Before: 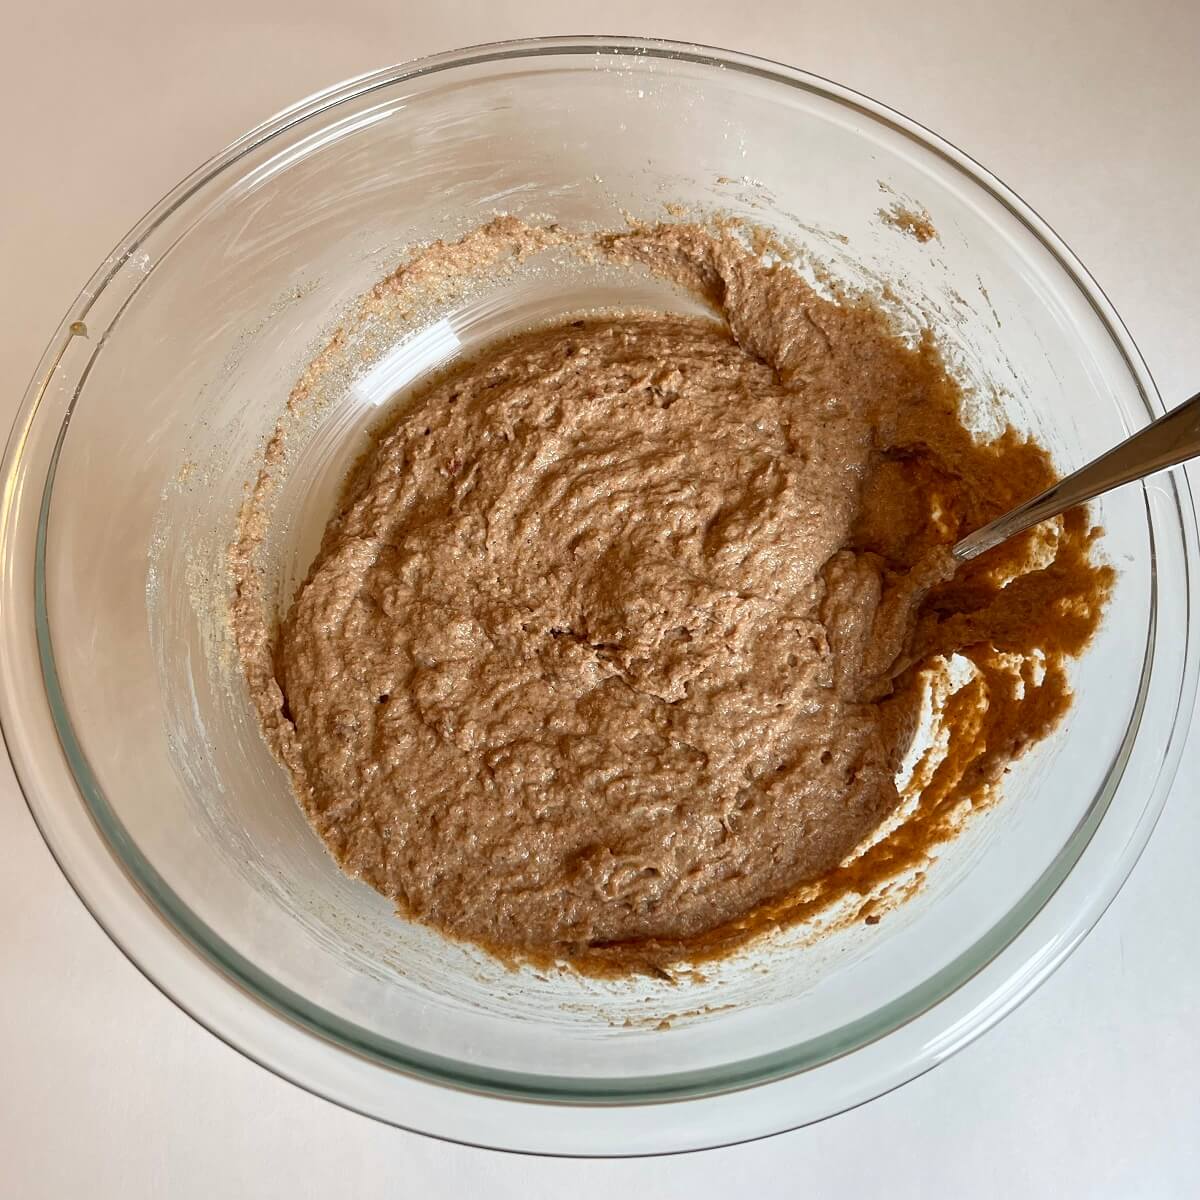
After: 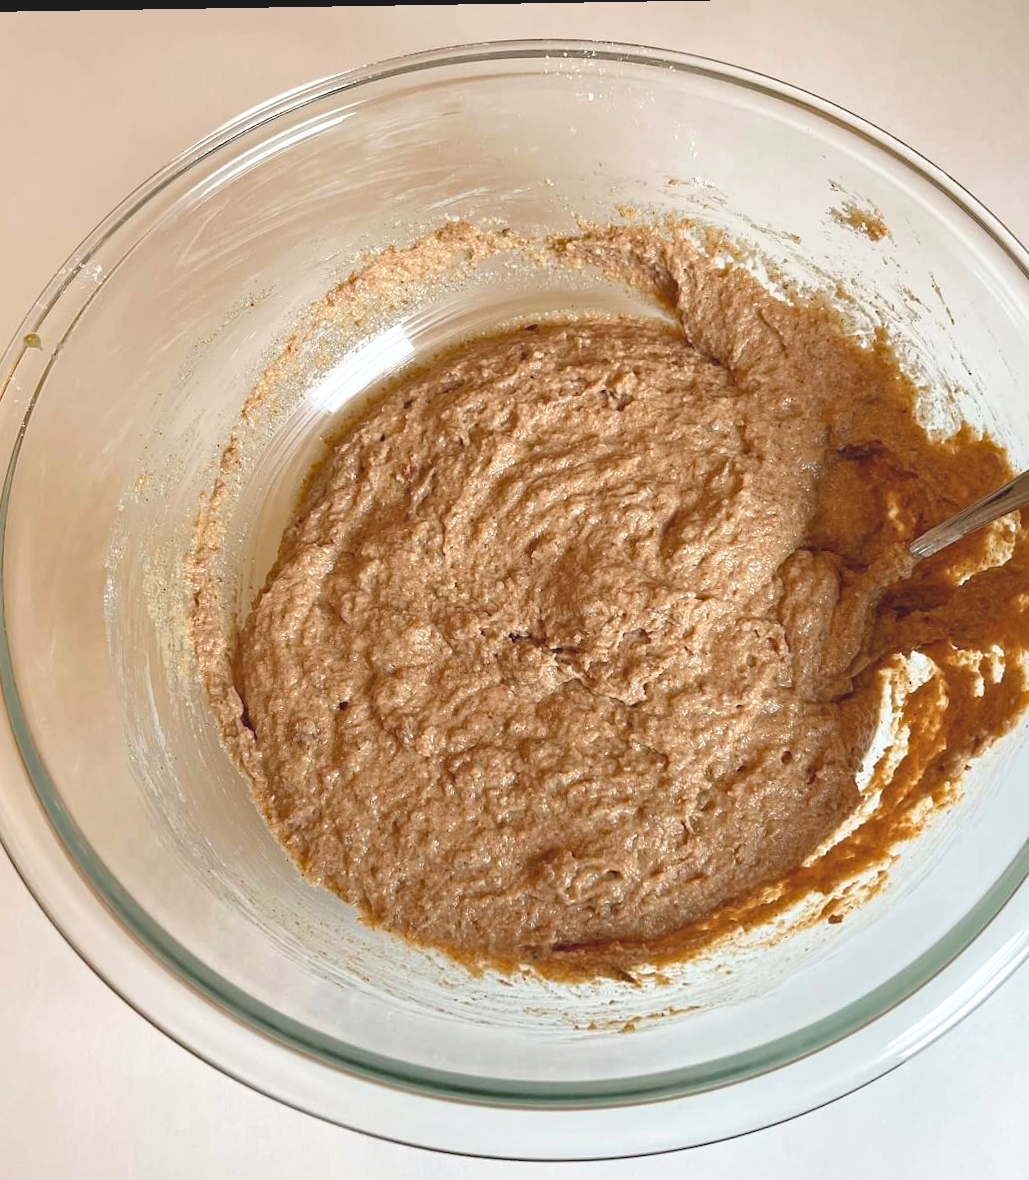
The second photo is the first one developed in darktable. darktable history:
crop and rotate: angle 0.909°, left 4.294%, top 0.489%, right 11.203%, bottom 2.658%
exposure: black level correction 0, exposure 0.499 EV, compensate exposure bias true, compensate highlight preservation false
contrast brightness saturation: contrast -0.158, brightness 0.045, saturation -0.125
haze removal: strength 0.302, distance 0.248, compatibility mode true
